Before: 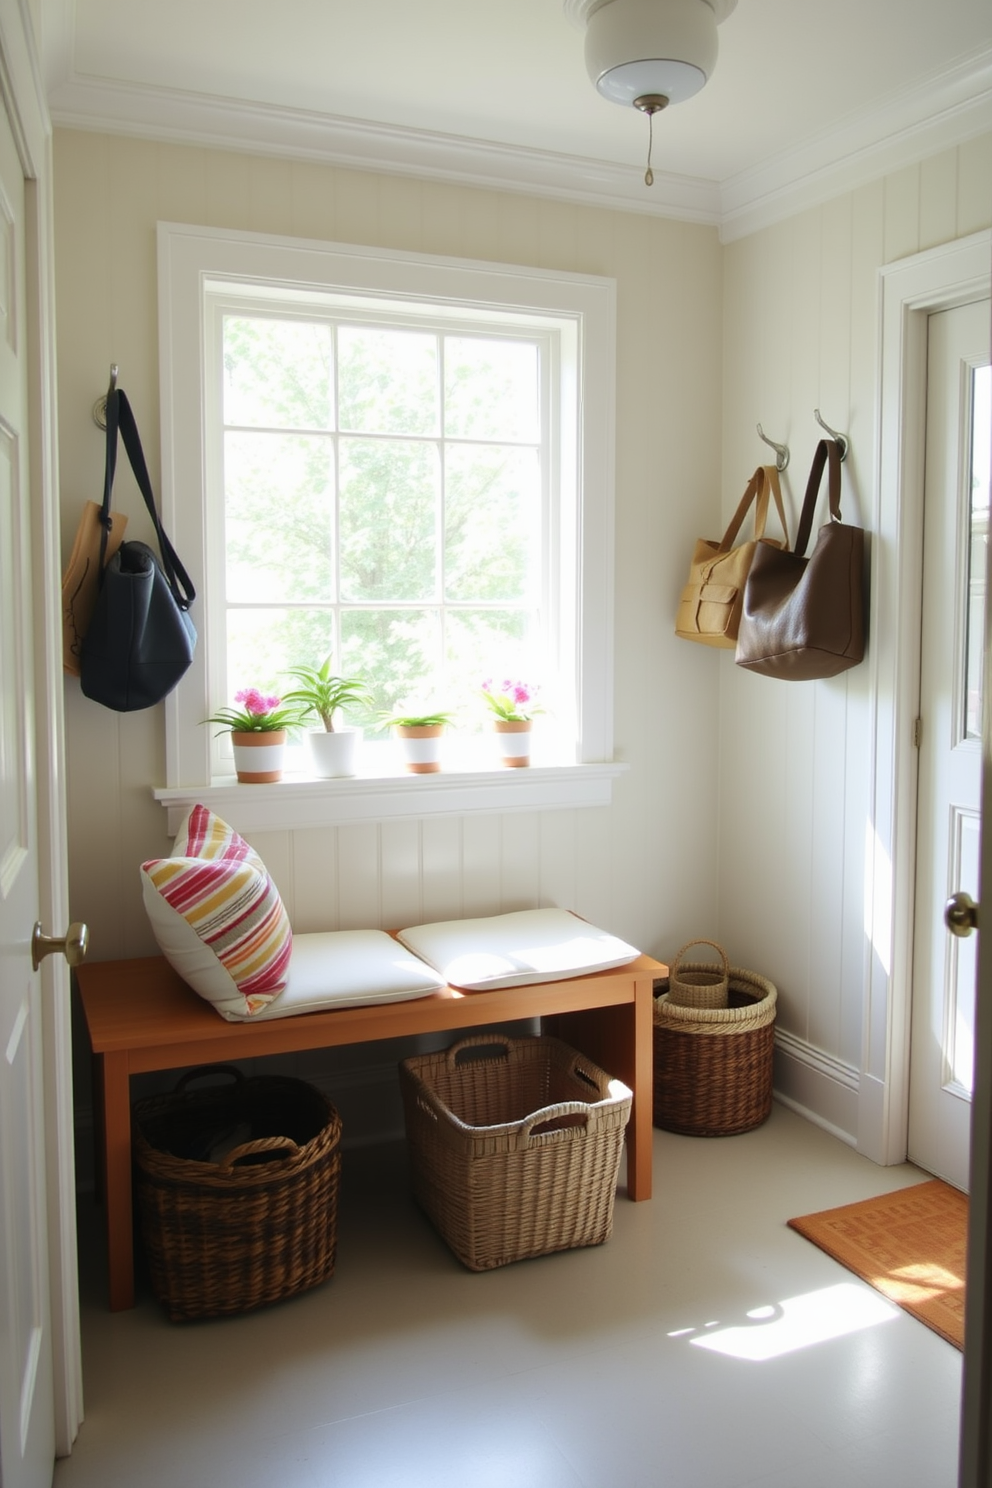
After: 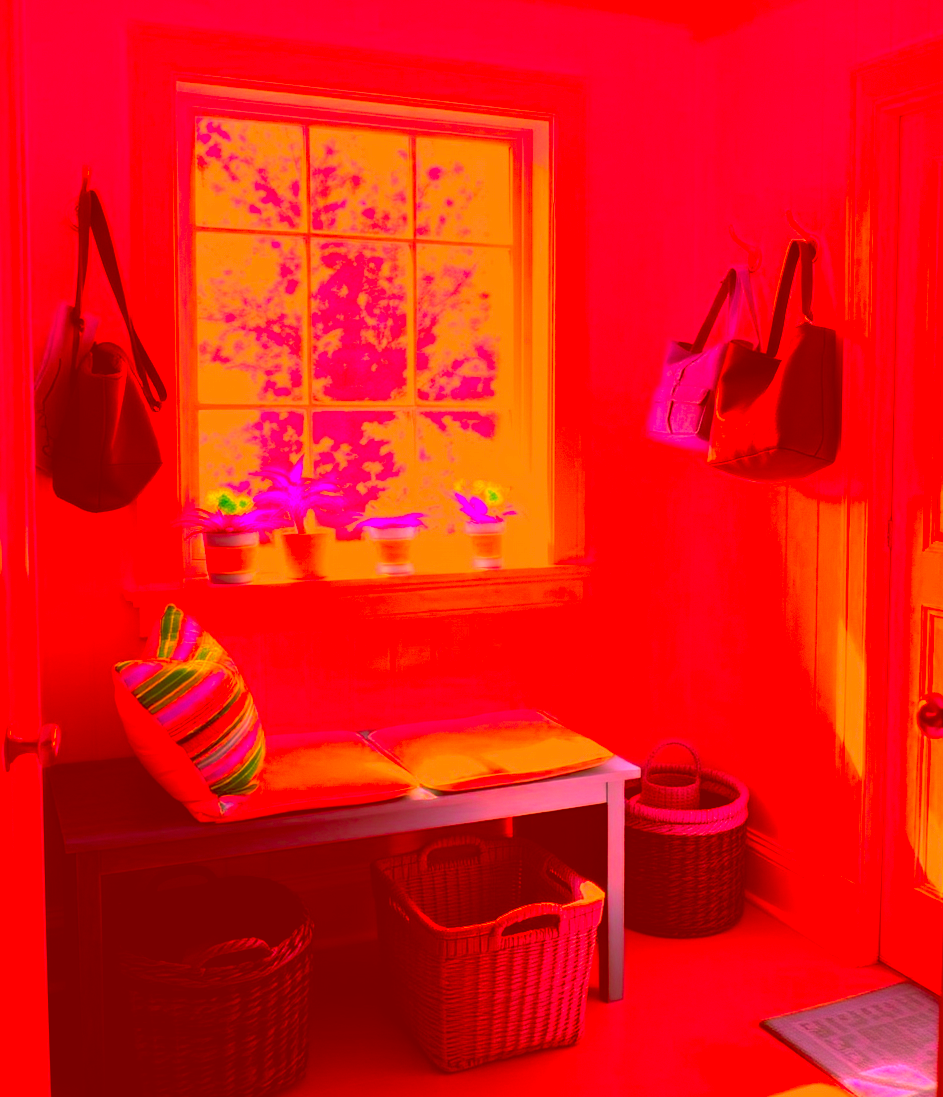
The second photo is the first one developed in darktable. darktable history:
crop and rotate: left 2.968%, top 13.404%, right 1.915%, bottom 12.826%
levels: levels [0.062, 0.494, 0.925]
color correction: highlights a* -39.34, highlights b* -39.84, shadows a* -39.91, shadows b* -39.83, saturation -2.99
